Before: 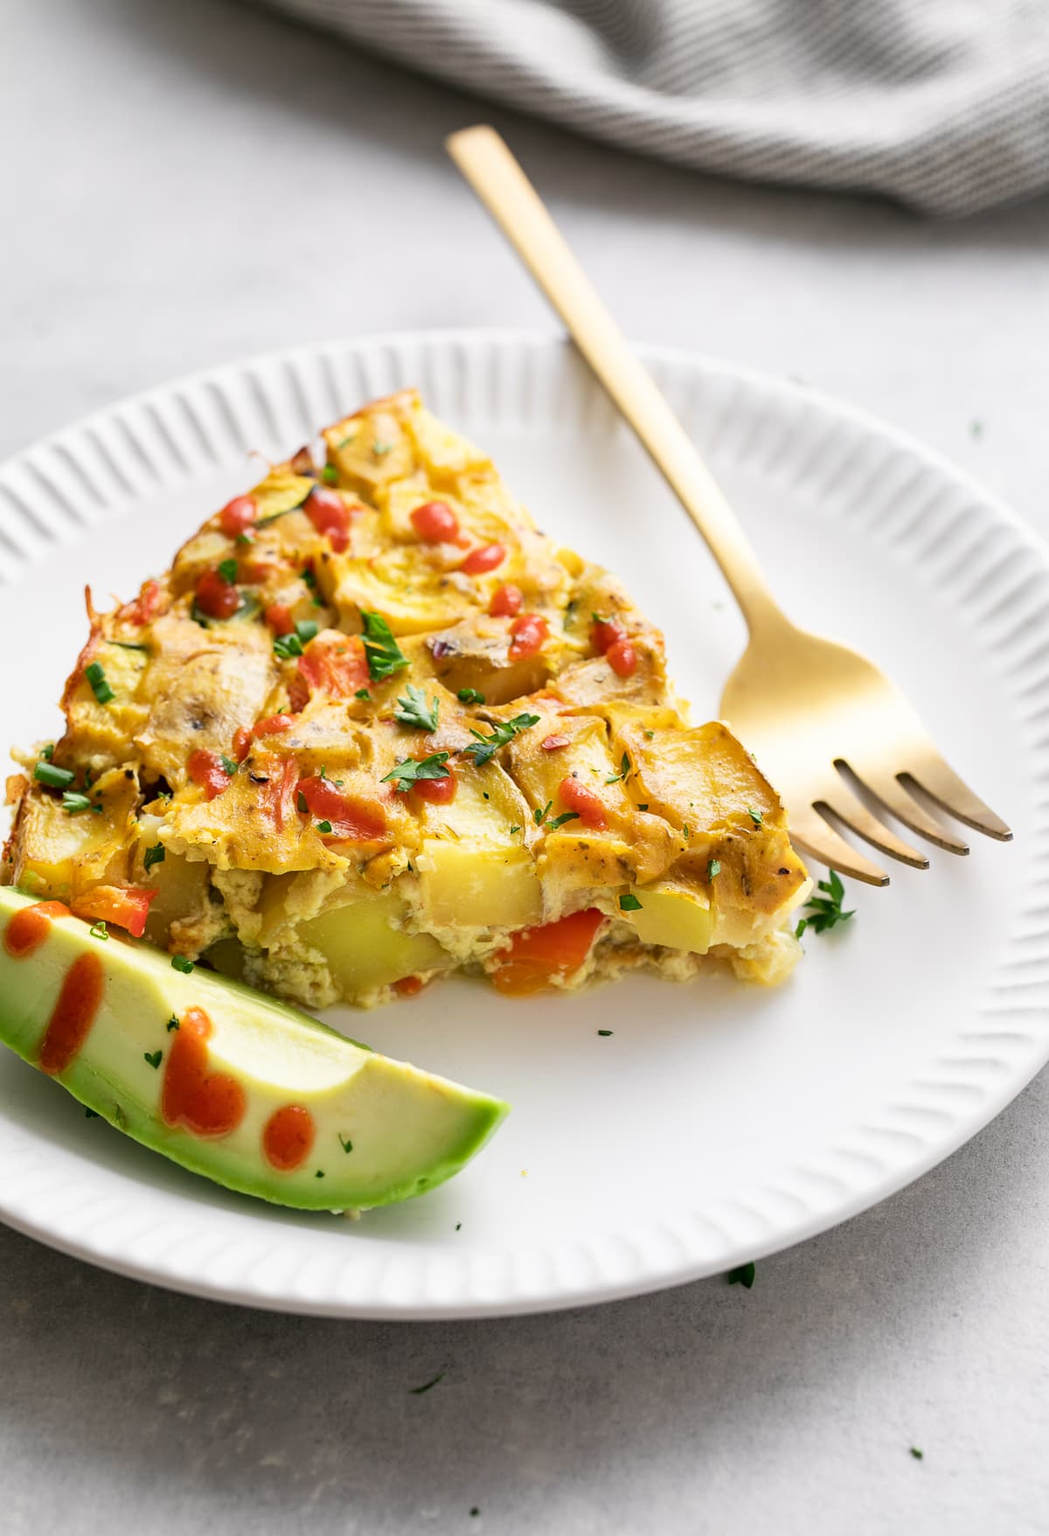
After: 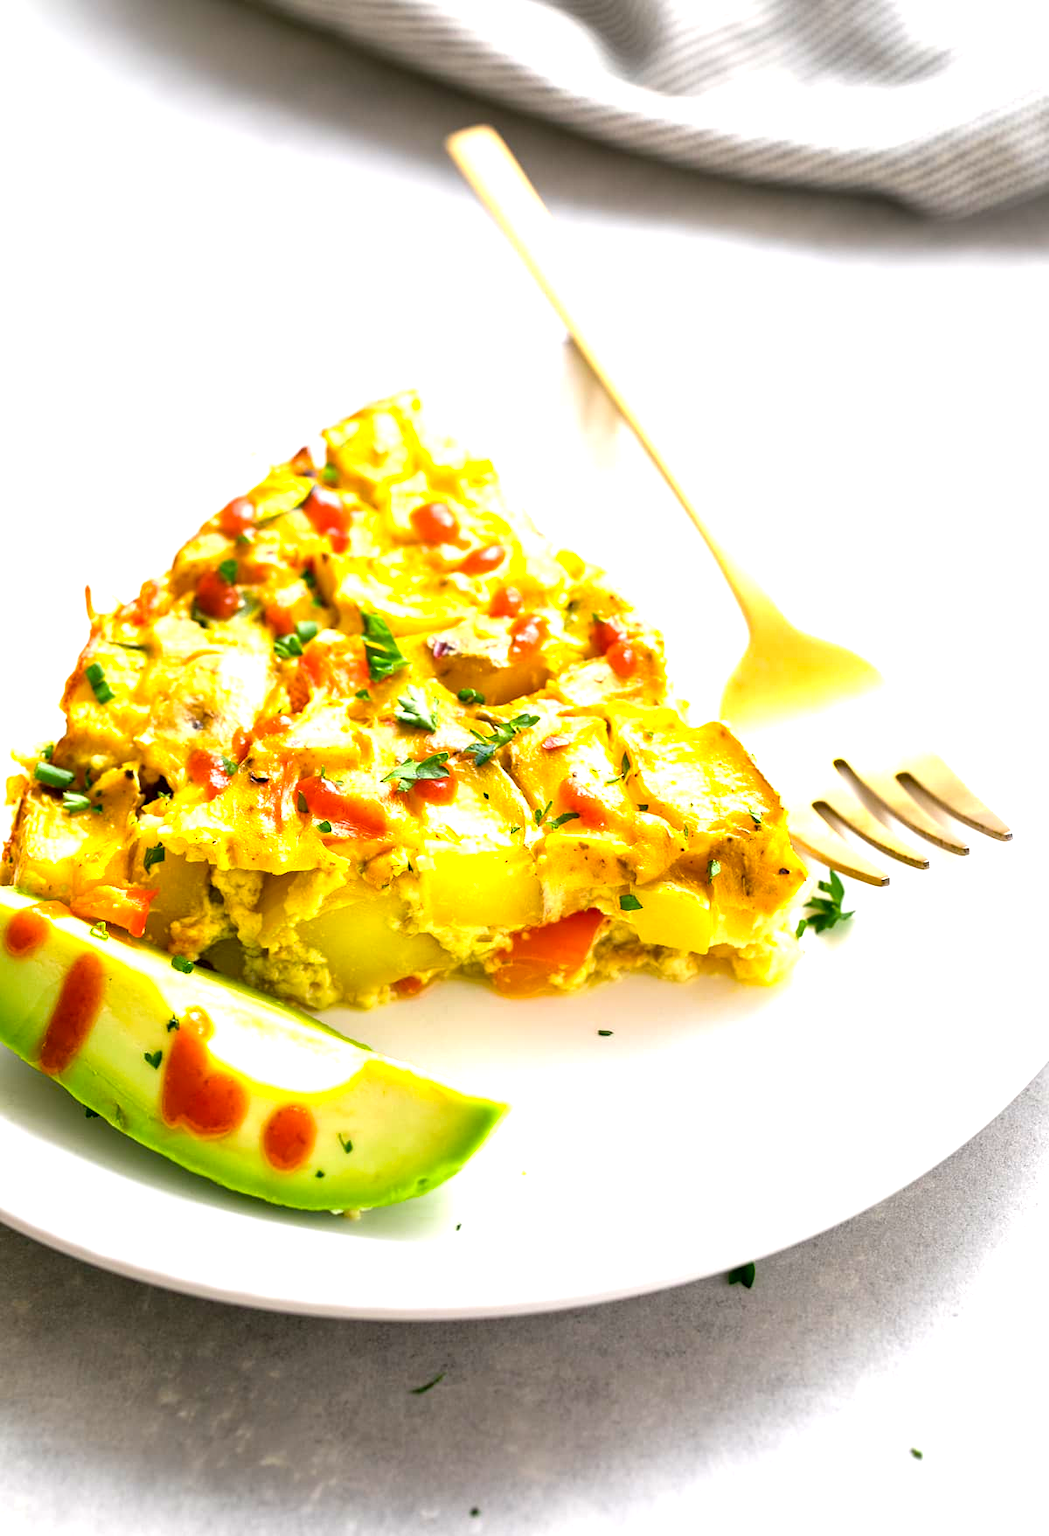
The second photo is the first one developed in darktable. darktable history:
color balance rgb: perceptual saturation grading › global saturation 25%, global vibrance 20%
exposure: black level correction 0.001, exposure 1 EV, compensate highlight preservation false
